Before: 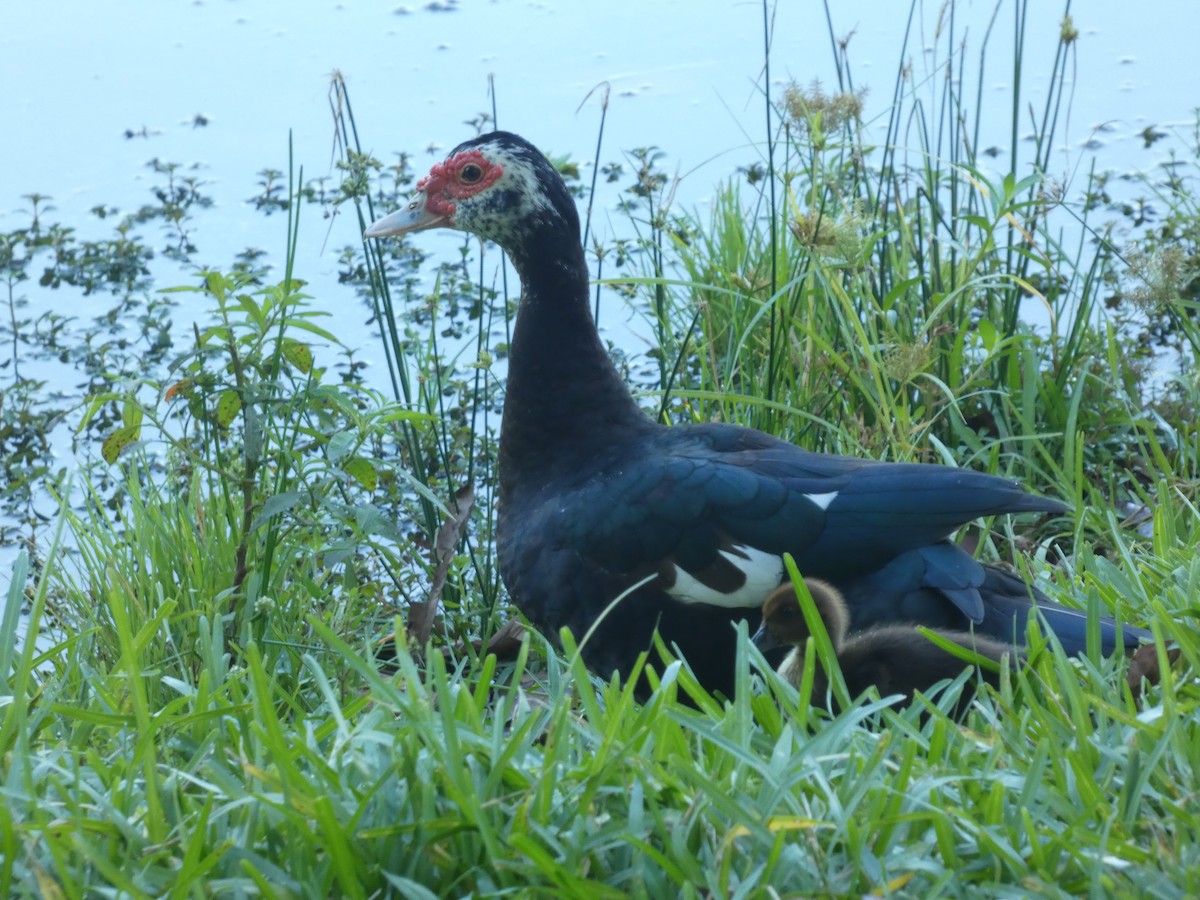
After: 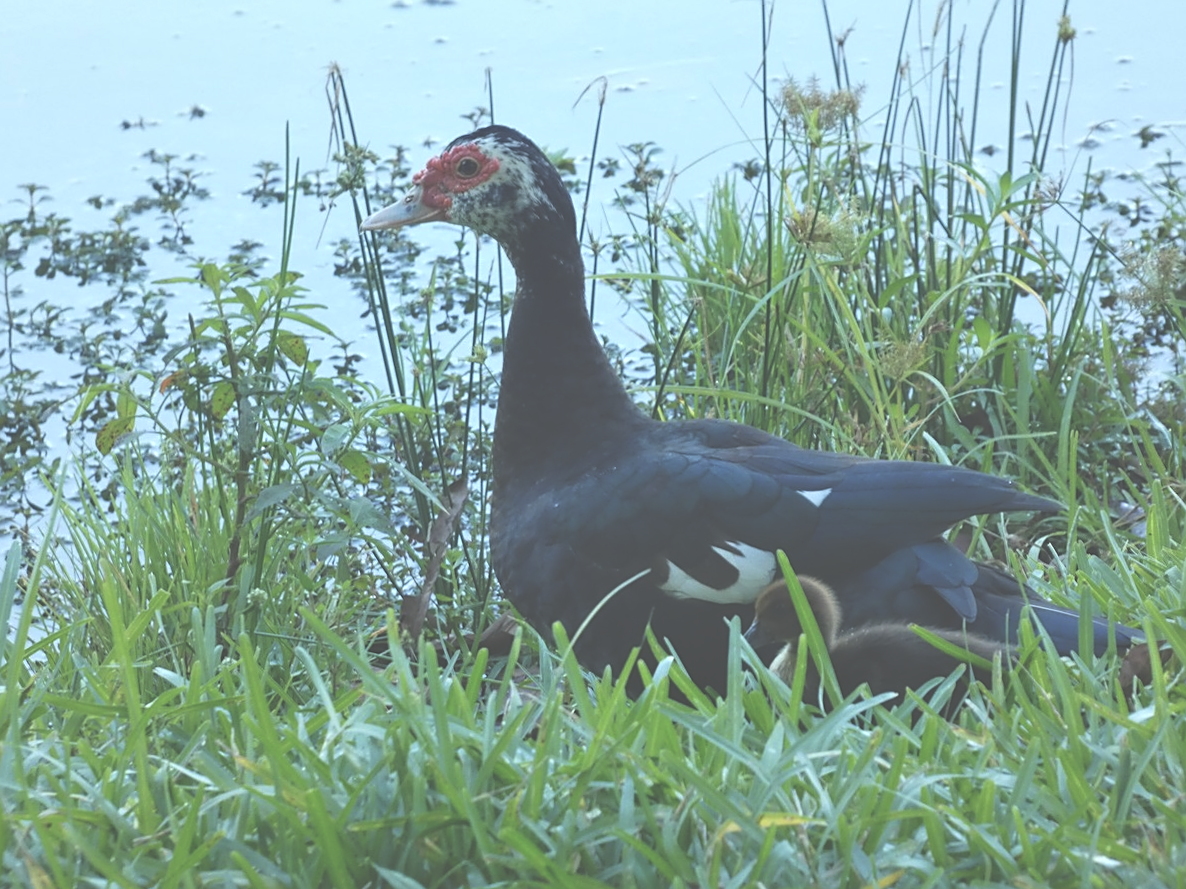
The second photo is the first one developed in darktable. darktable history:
exposure: black level correction -0.087, compensate exposure bias true, compensate highlight preservation false
contrast equalizer: octaves 7, y [[0.526, 0.53, 0.532, 0.532, 0.53, 0.525], [0.5 ×6], [0.5 ×6], [0 ×6], [0 ×6]]
crop and rotate: angle -0.507°
sharpen: on, module defaults
